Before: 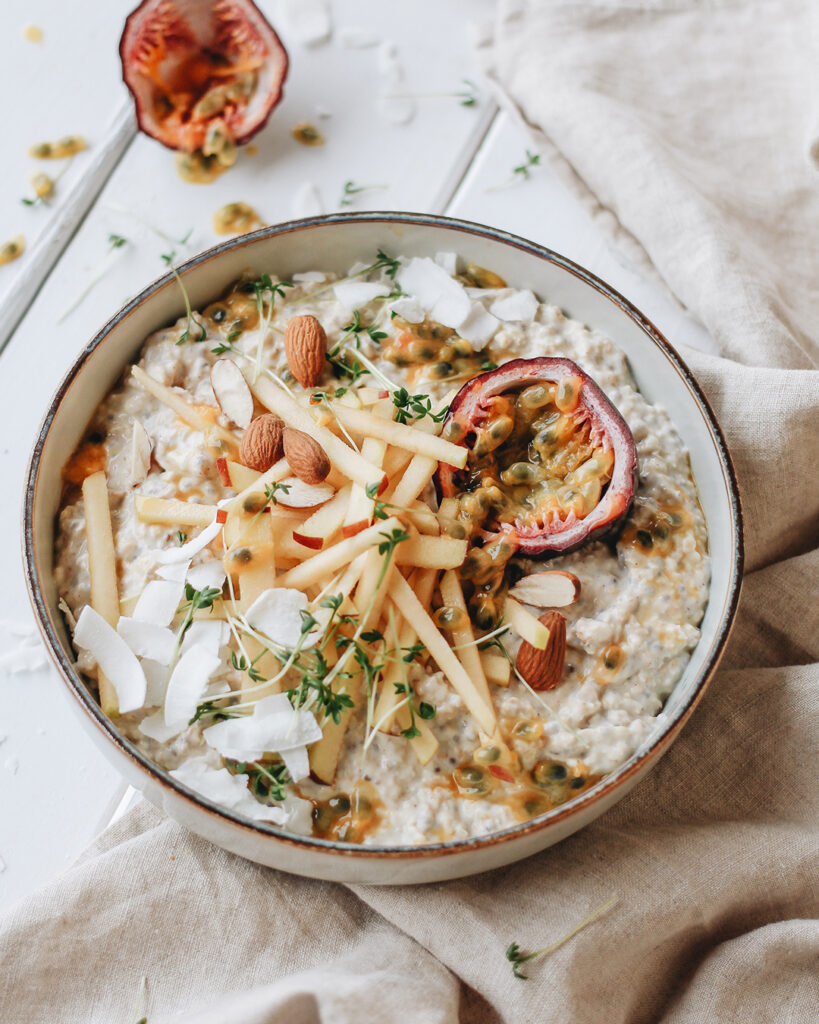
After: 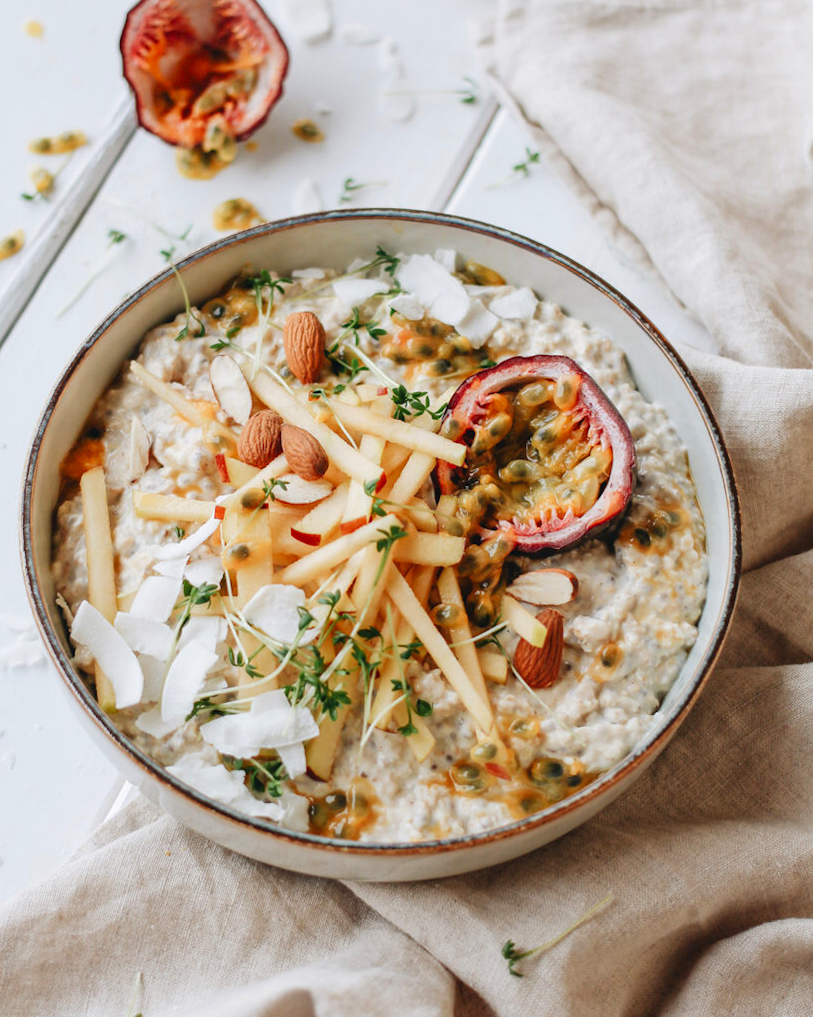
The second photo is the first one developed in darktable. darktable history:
crop and rotate: angle -0.309°
contrast brightness saturation: contrast 0.041, saturation 0.155
